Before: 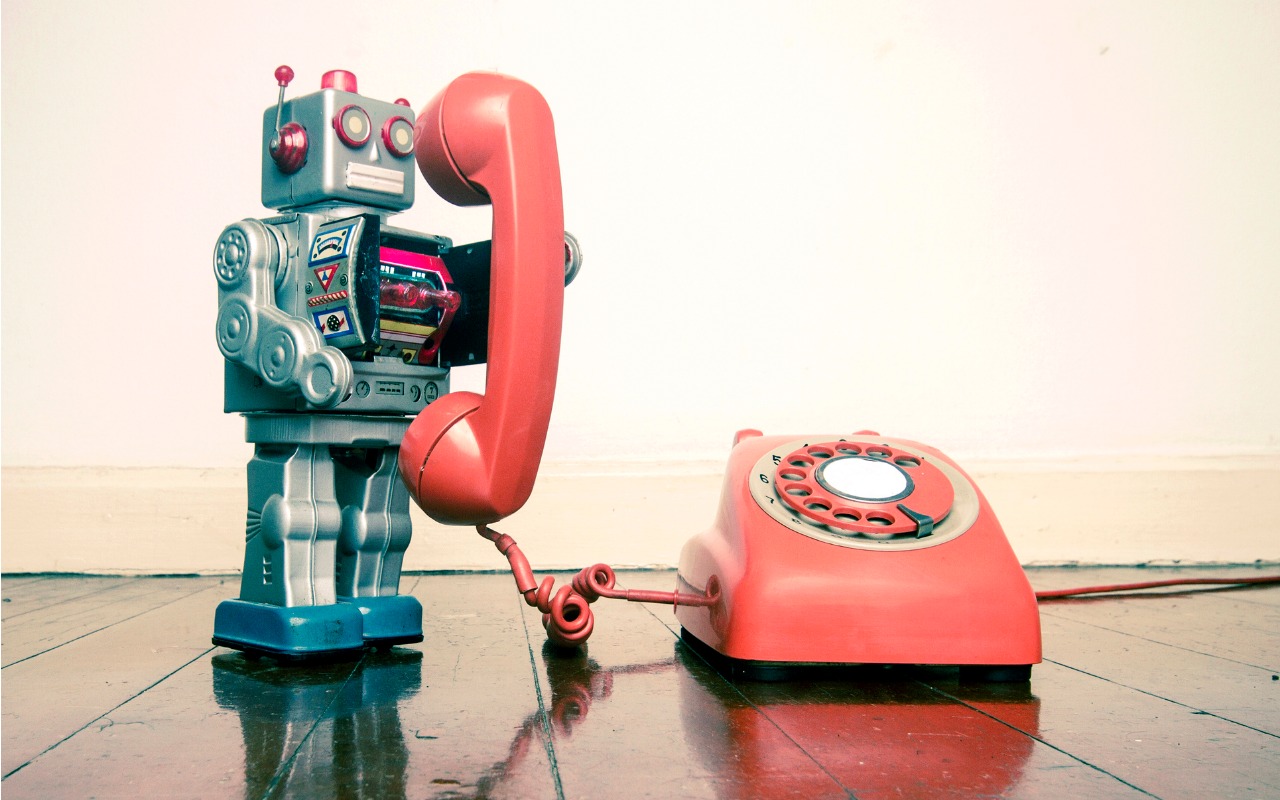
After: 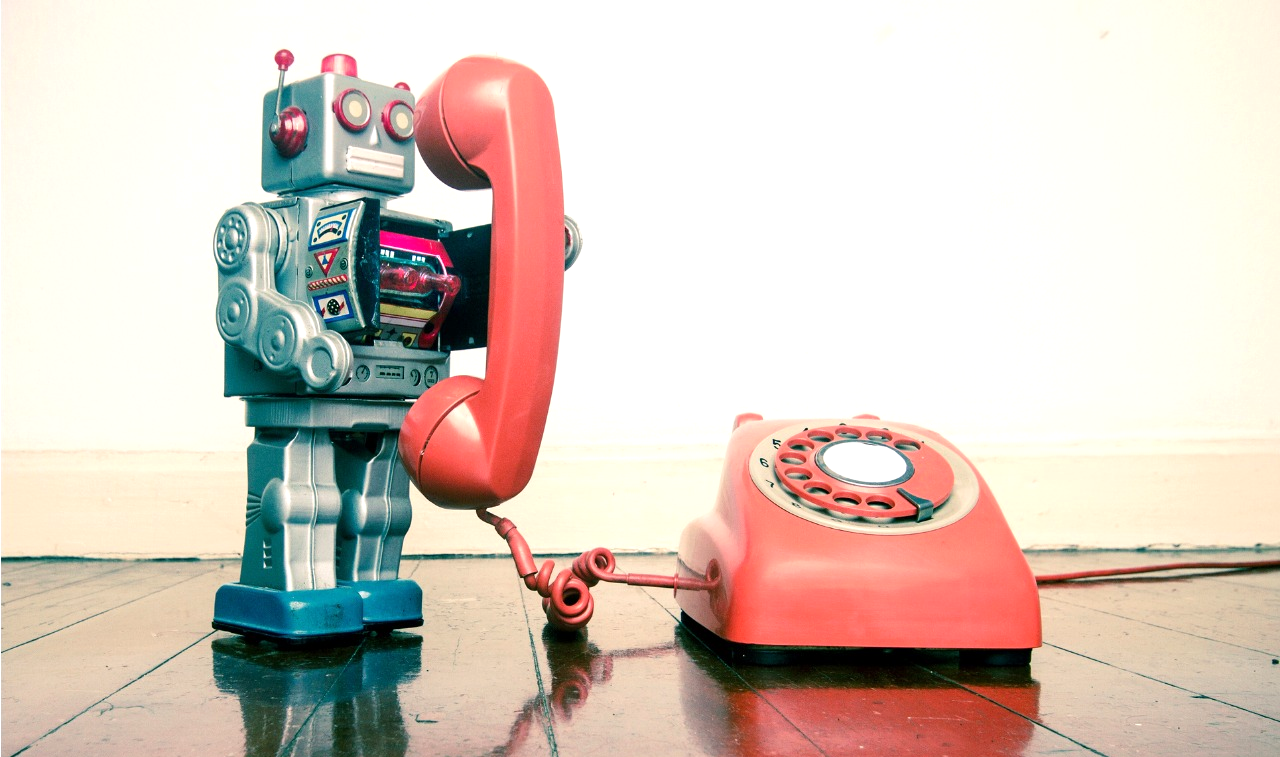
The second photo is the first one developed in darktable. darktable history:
exposure: exposure 0.194 EV, compensate highlight preservation false
crop and rotate: top 2.078%, bottom 3.291%
